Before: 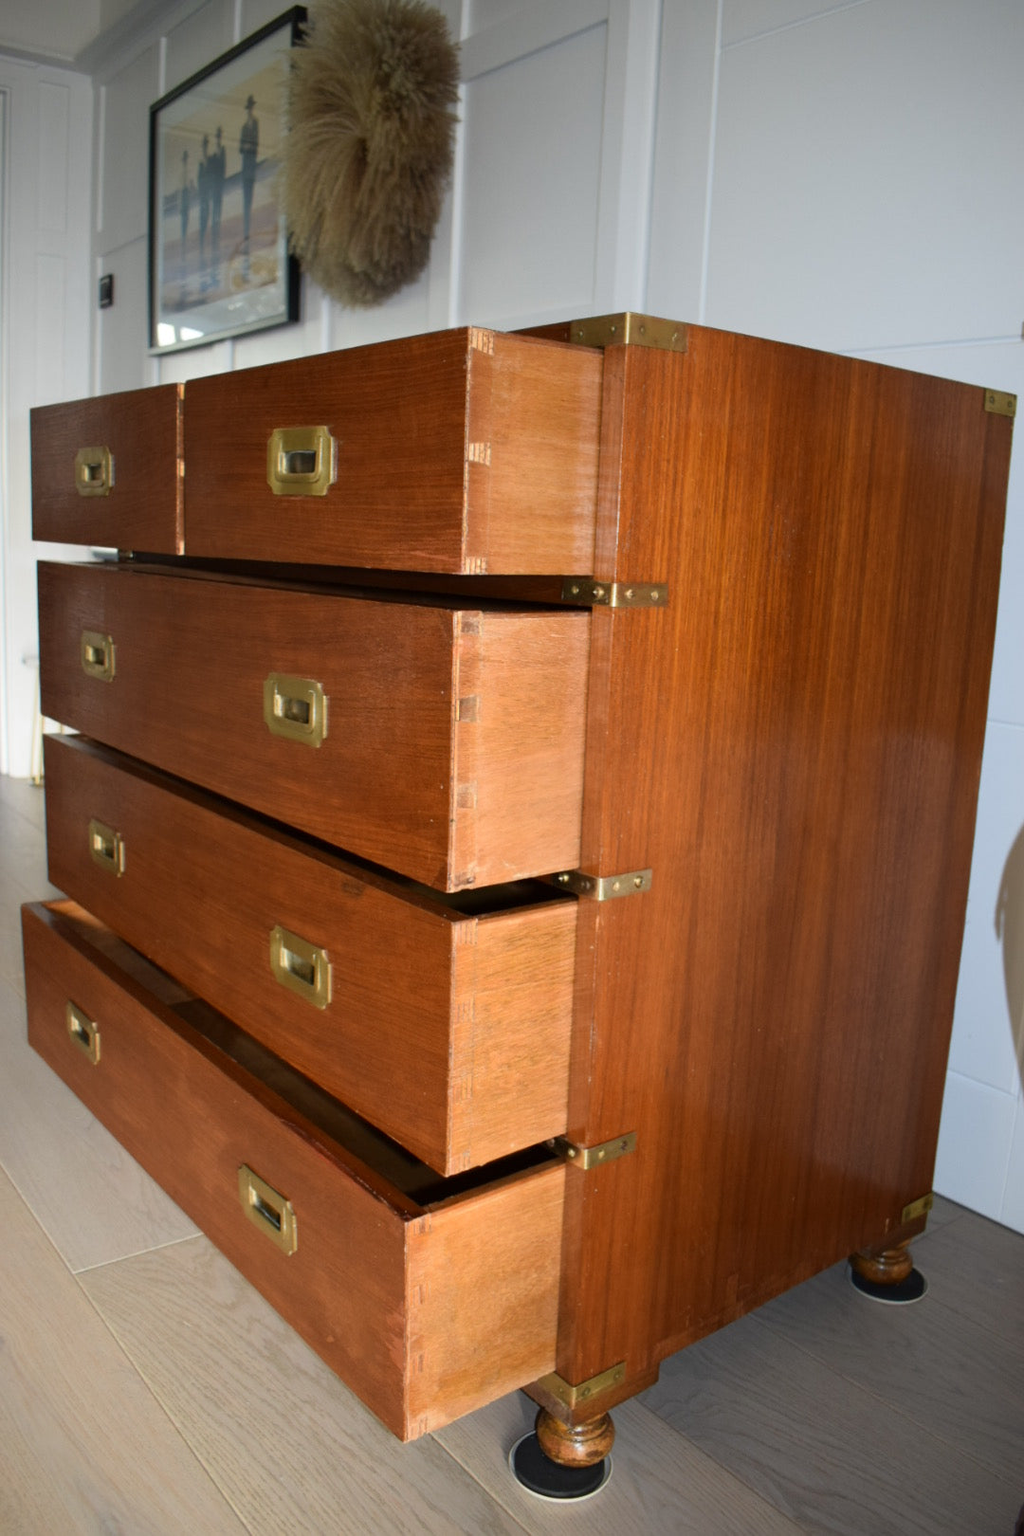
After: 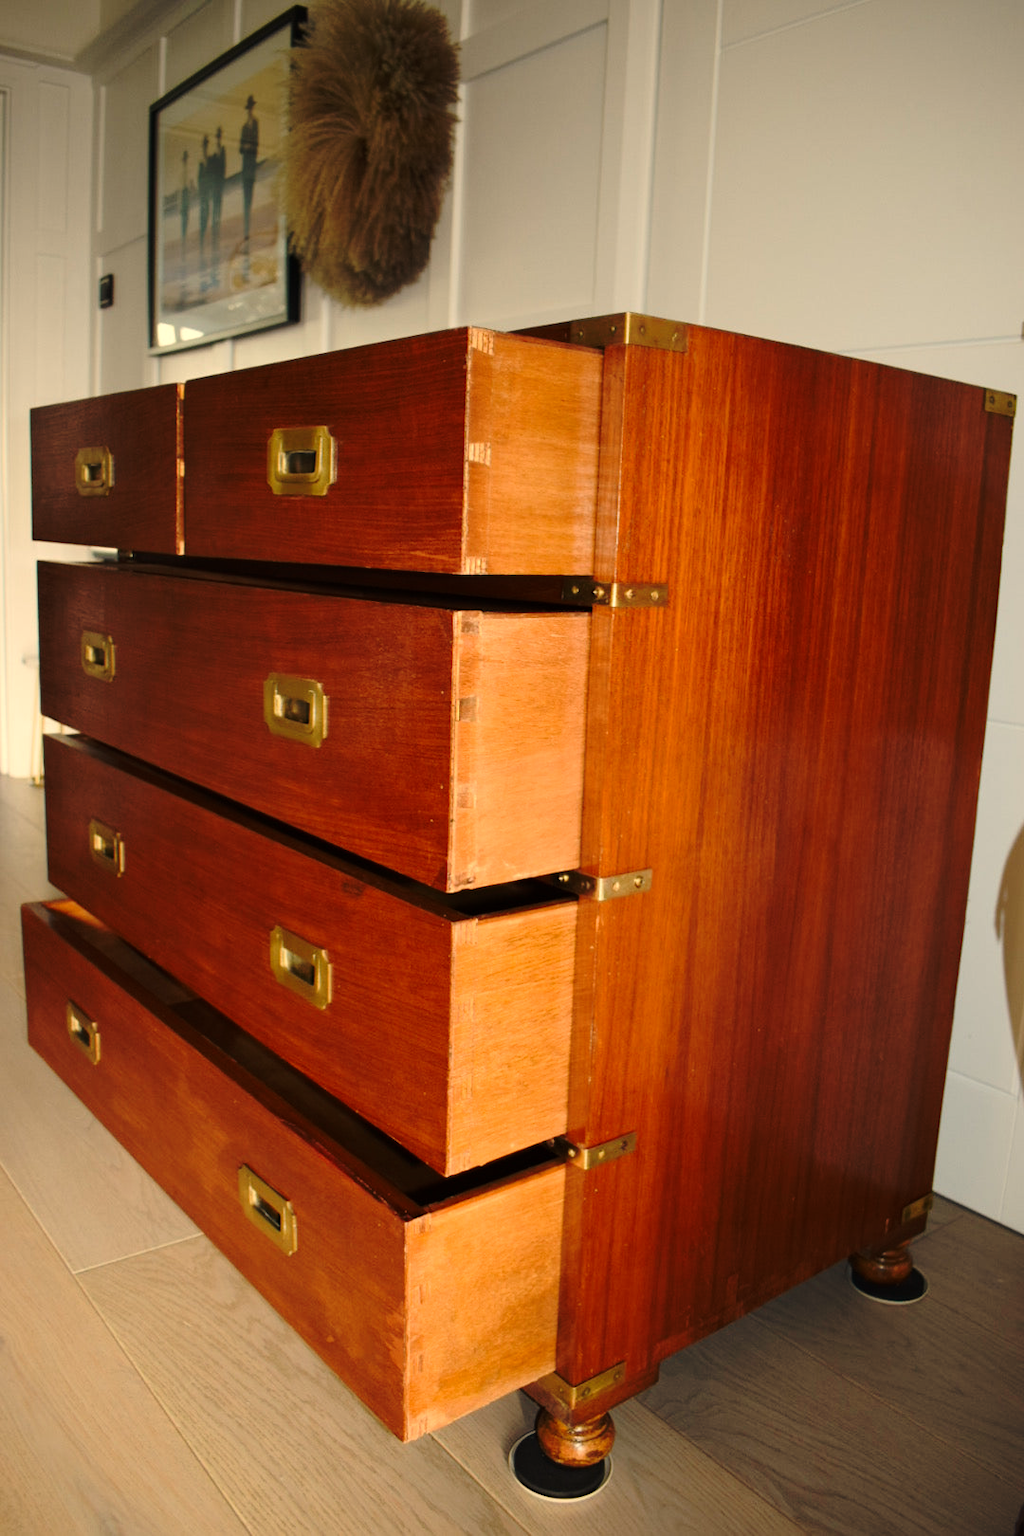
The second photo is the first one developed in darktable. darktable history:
base curve: curves: ch0 [(0, 0) (0.073, 0.04) (0.157, 0.139) (0.492, 0.492) (0.758, 0.758) (1, 1)], preserve colors none
white balance: red 1.123, blue 0.83
